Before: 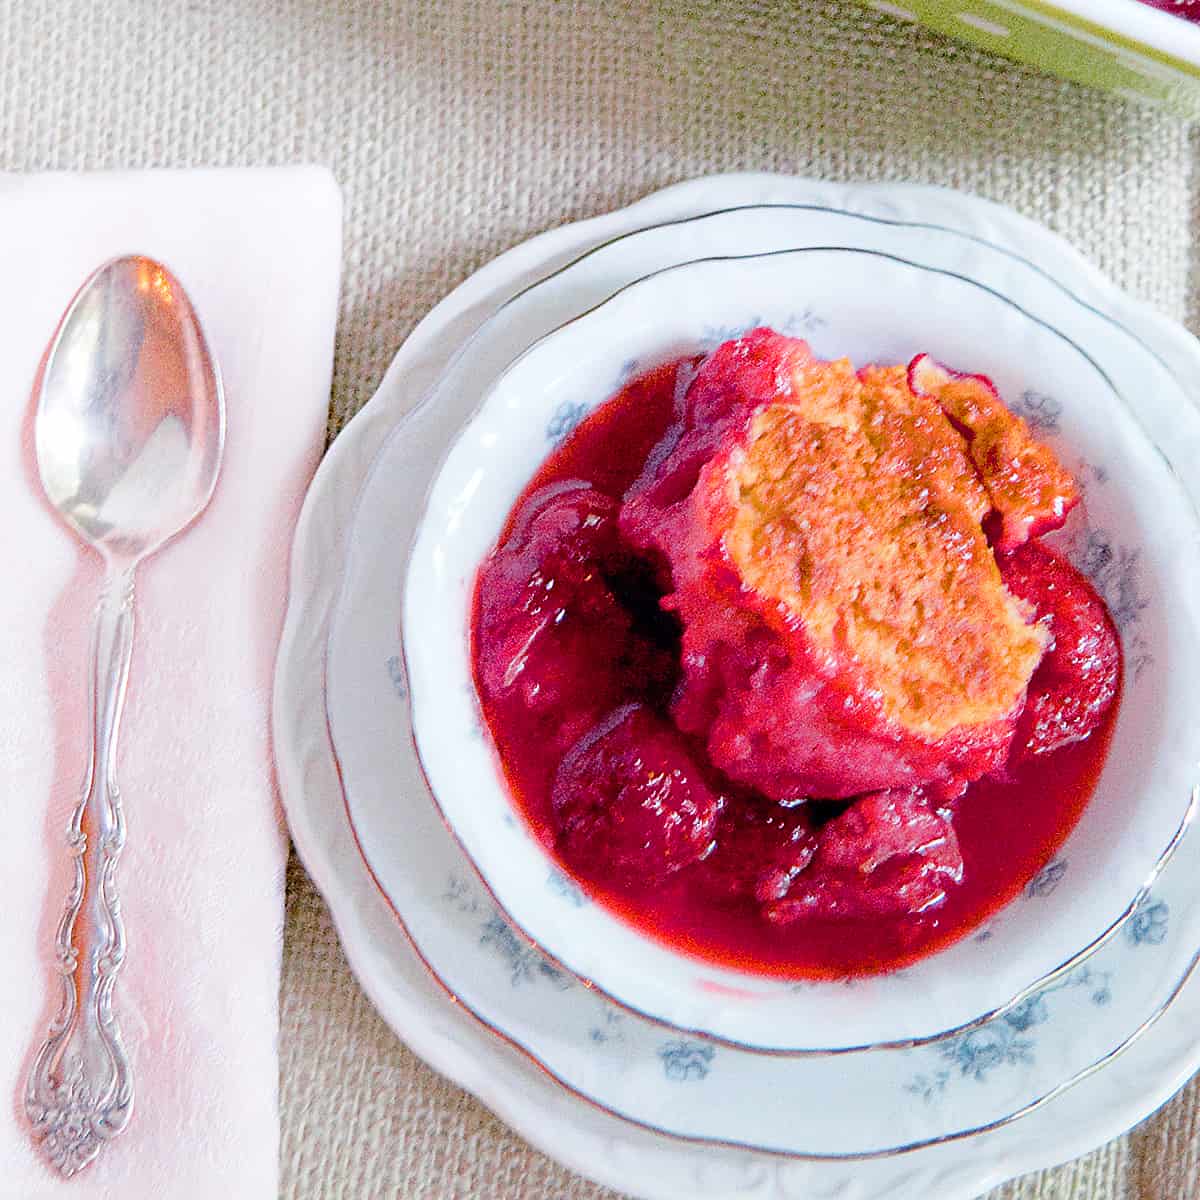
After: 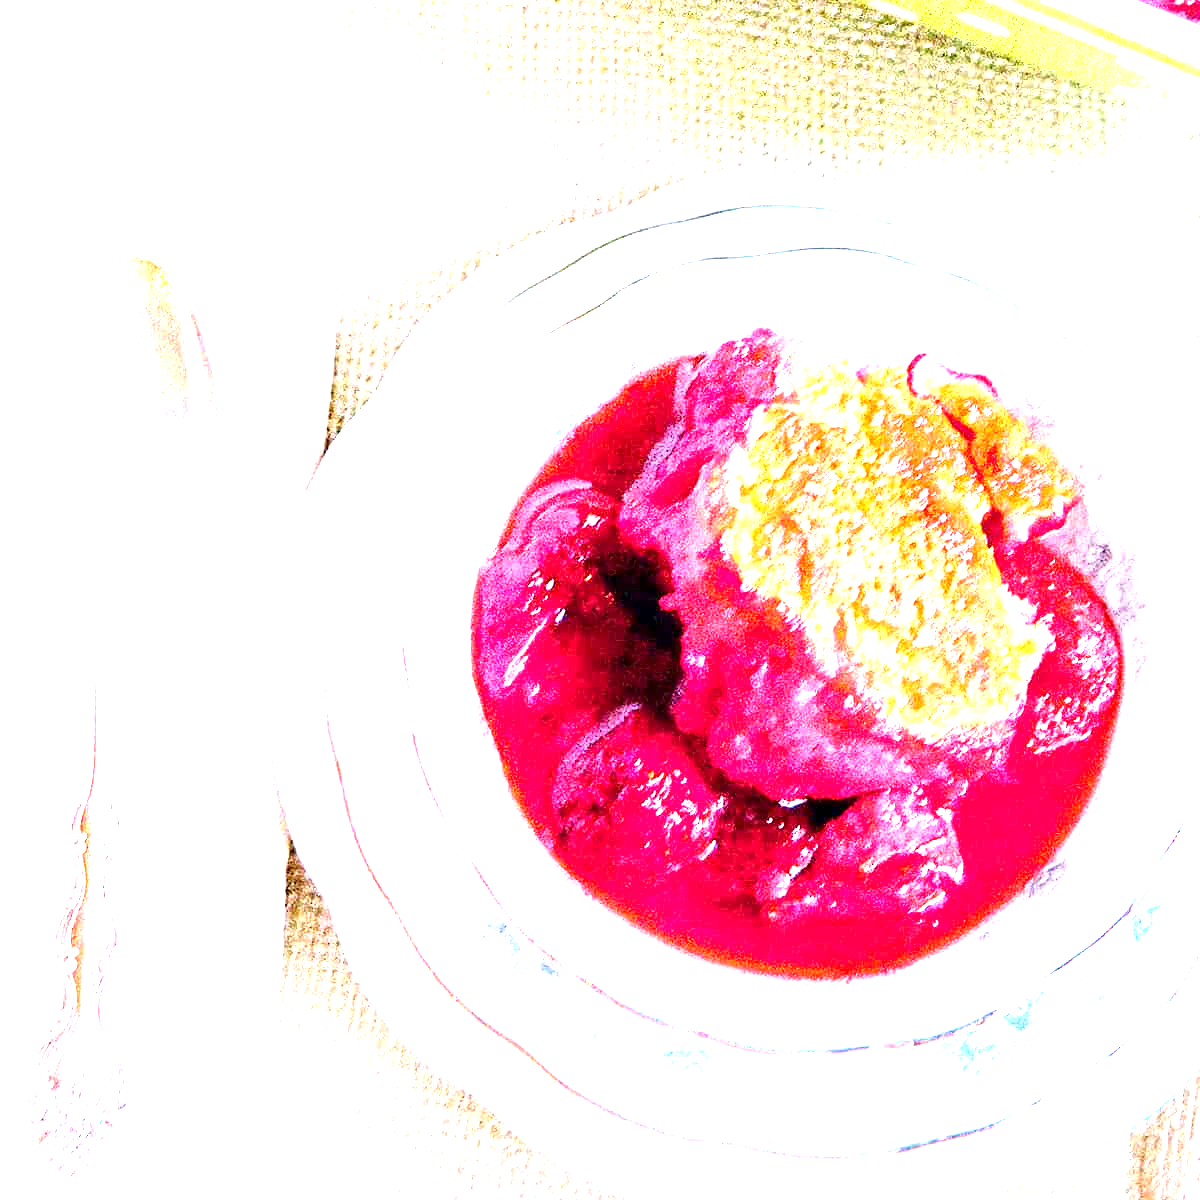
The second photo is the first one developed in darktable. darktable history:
tone equalizer: -8 EV 0.001 EV, -7 EV -0.002 EV, -6 EV 0.002 EV, -5 EV -0.03 EV, -4 EV -0.116 EV, -3 EV -0.169 EV, -2 EV 0.24 EV, -1 EV 0.702 EV, +0 EV 0.493 EV
exposure: black level correction 0.001, exposure 1.646 EV, compensate exposure bias true, compensate highlight preservation false
